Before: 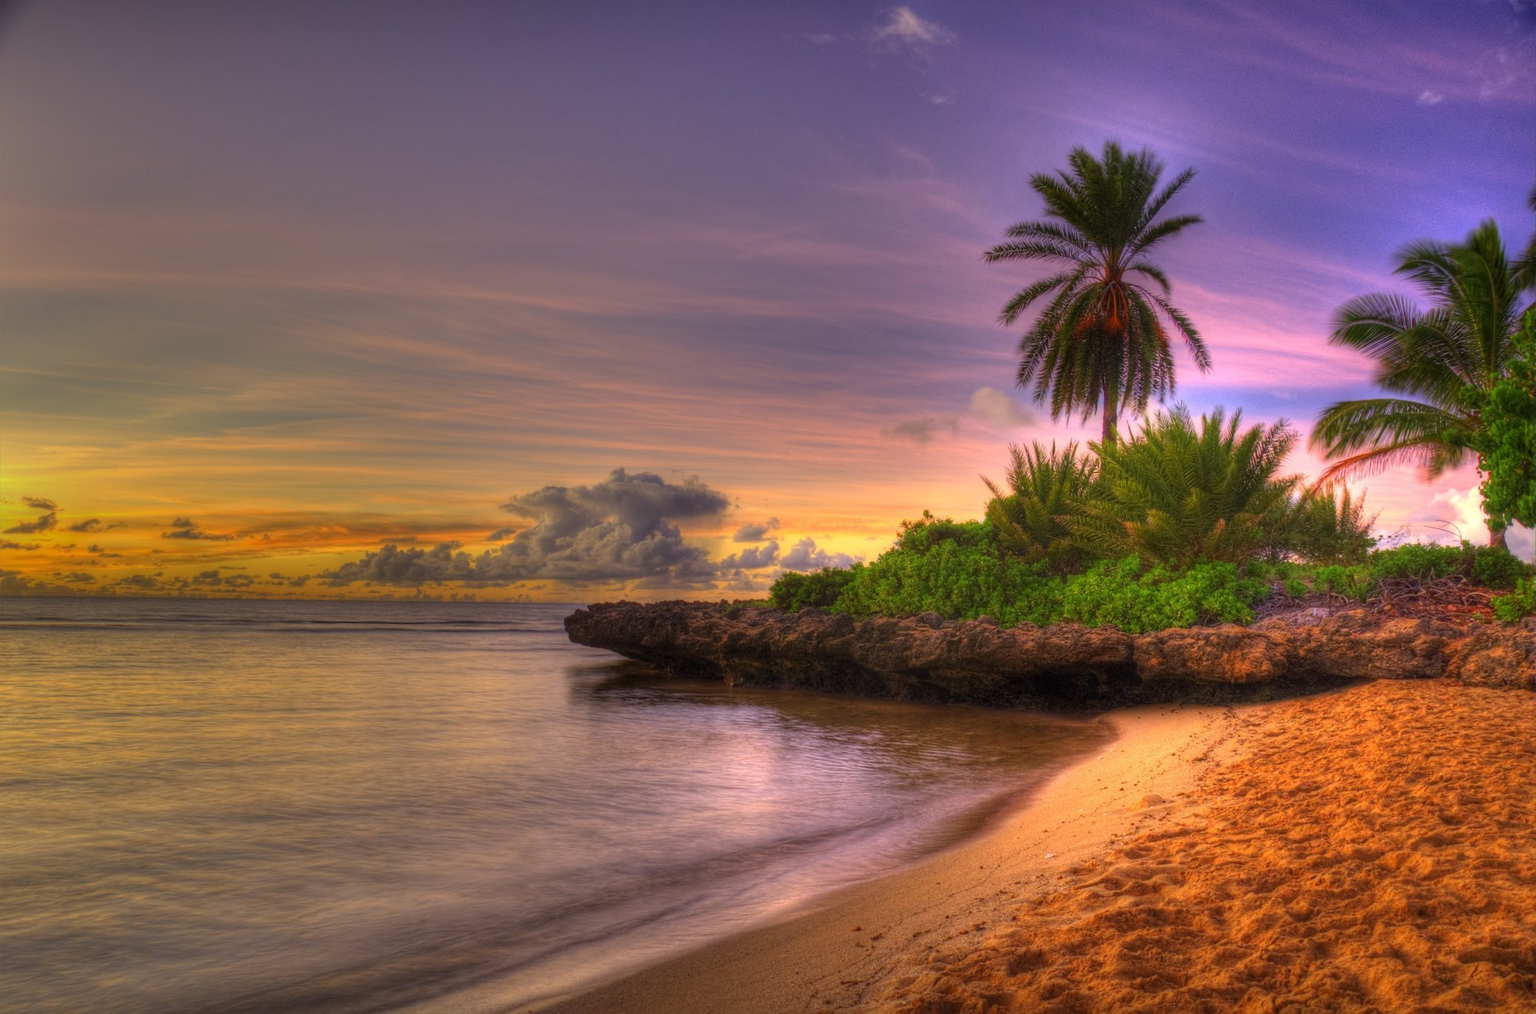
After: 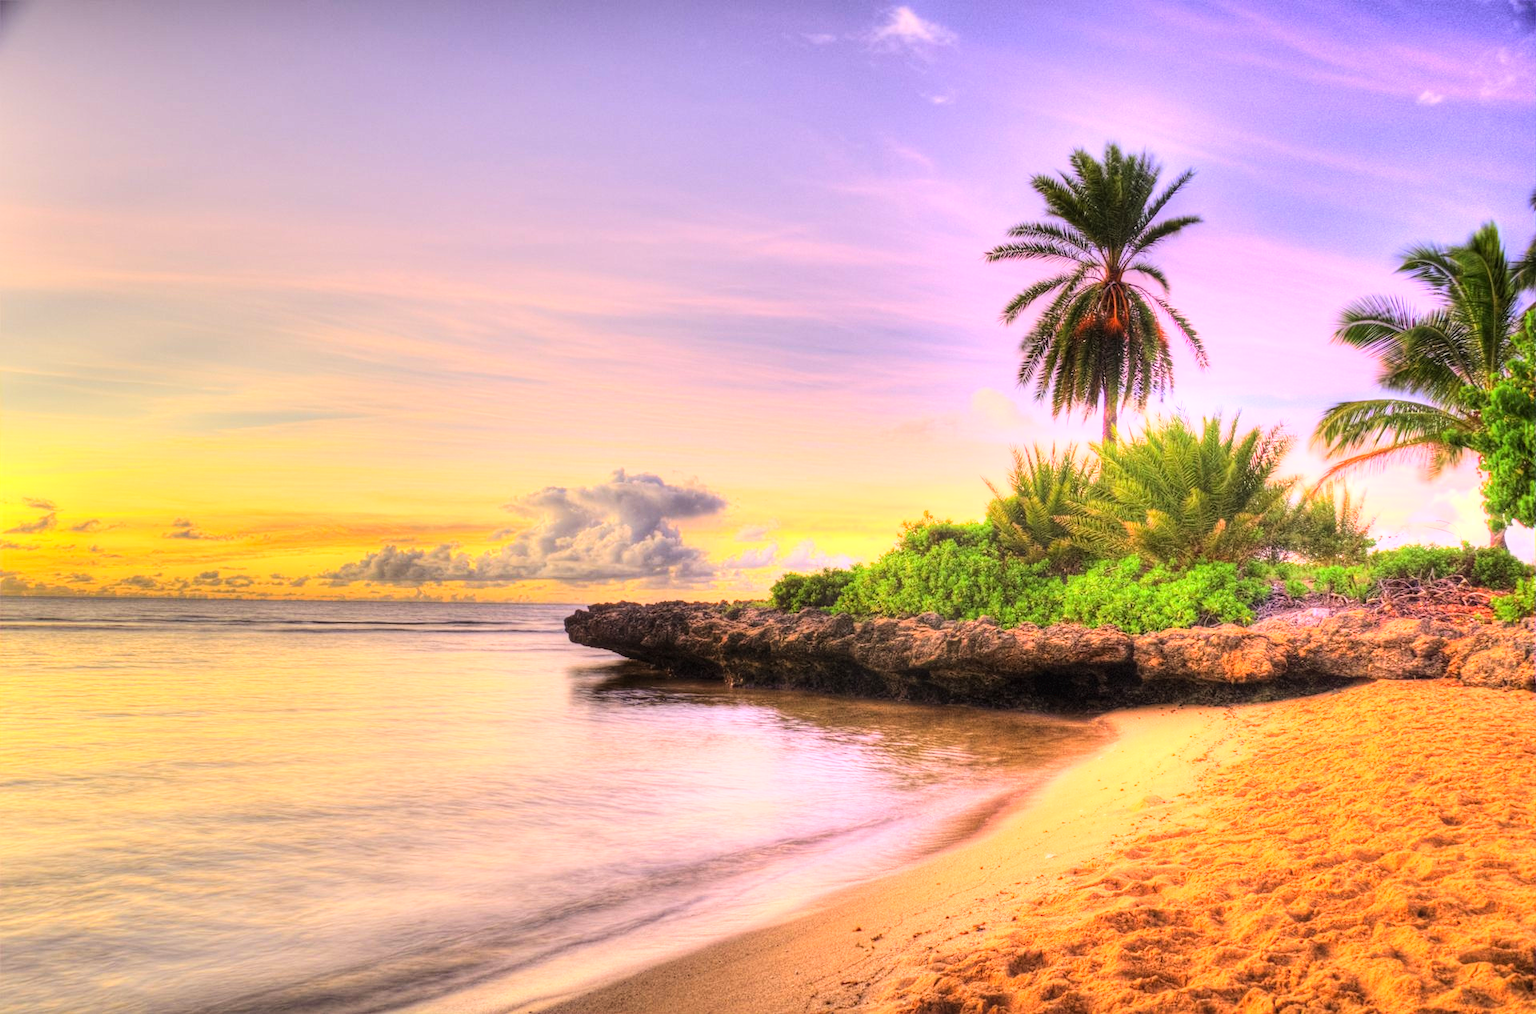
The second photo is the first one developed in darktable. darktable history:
base curve: curves: ch0 [(0, 0.003) (0.001, 0.002) (0.006, 0.004) (0.02, 0.022) (0.048, 0.086) (0.094, 0.234) (0.162, 0.431) (0.258, 0.629) (0.385, 0.8) (0.548, 0.918) (0.751, 0.988) (1, 1)]
exposure: exposure 0.654 EV, compensate highlight preservation false
